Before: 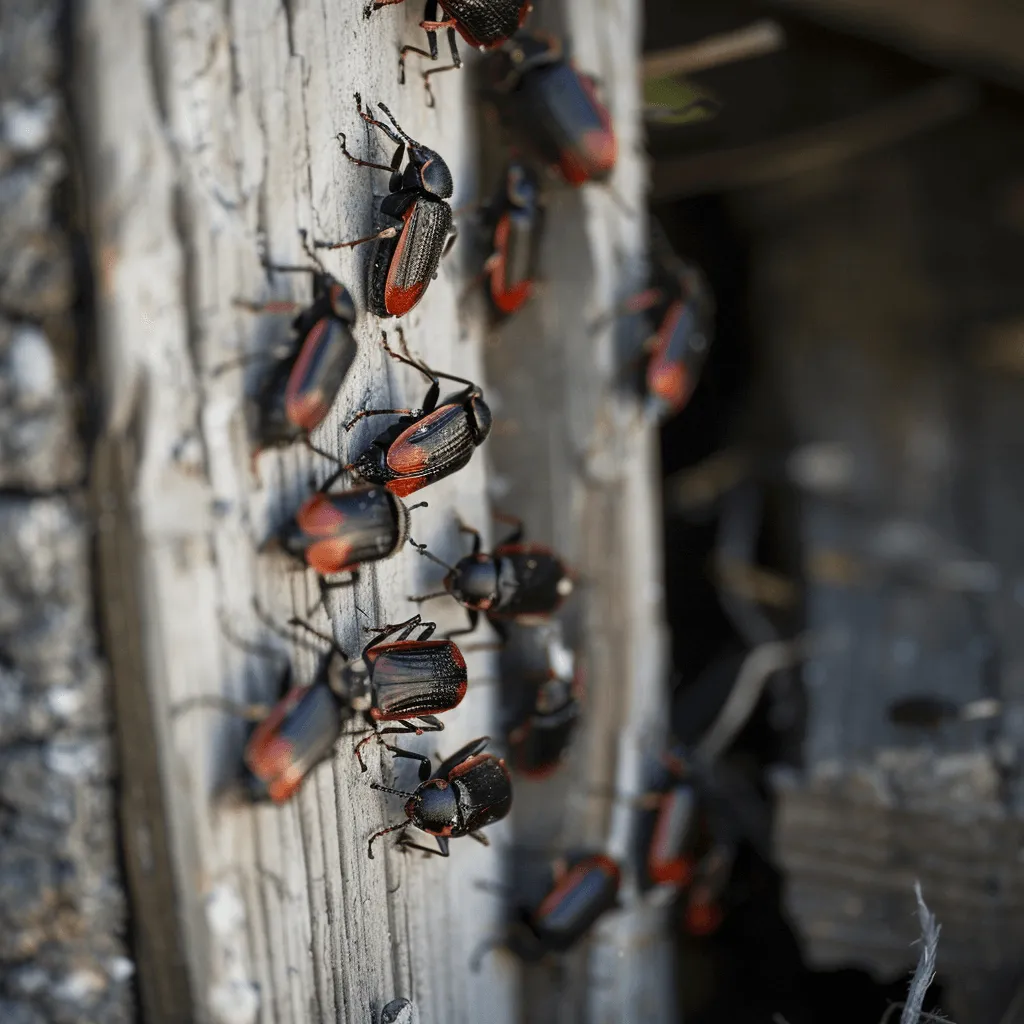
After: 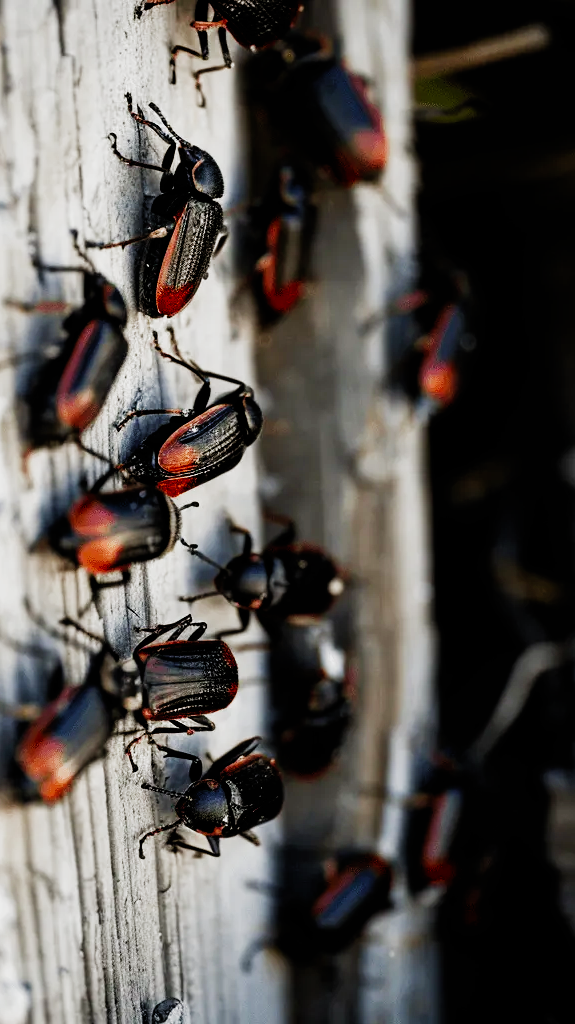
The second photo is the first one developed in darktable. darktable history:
crop and rotate: left 22.386%, right 21.432%
filmic rgb: black relative exposure -5.32 EV, white relative exposure 2.88 EV, dynamic range scaling -38.17%, hardness 3.98, contrast 1.611, highlights saturation mix -0.917%, preserve chrominance no, color science v5 (2021)
